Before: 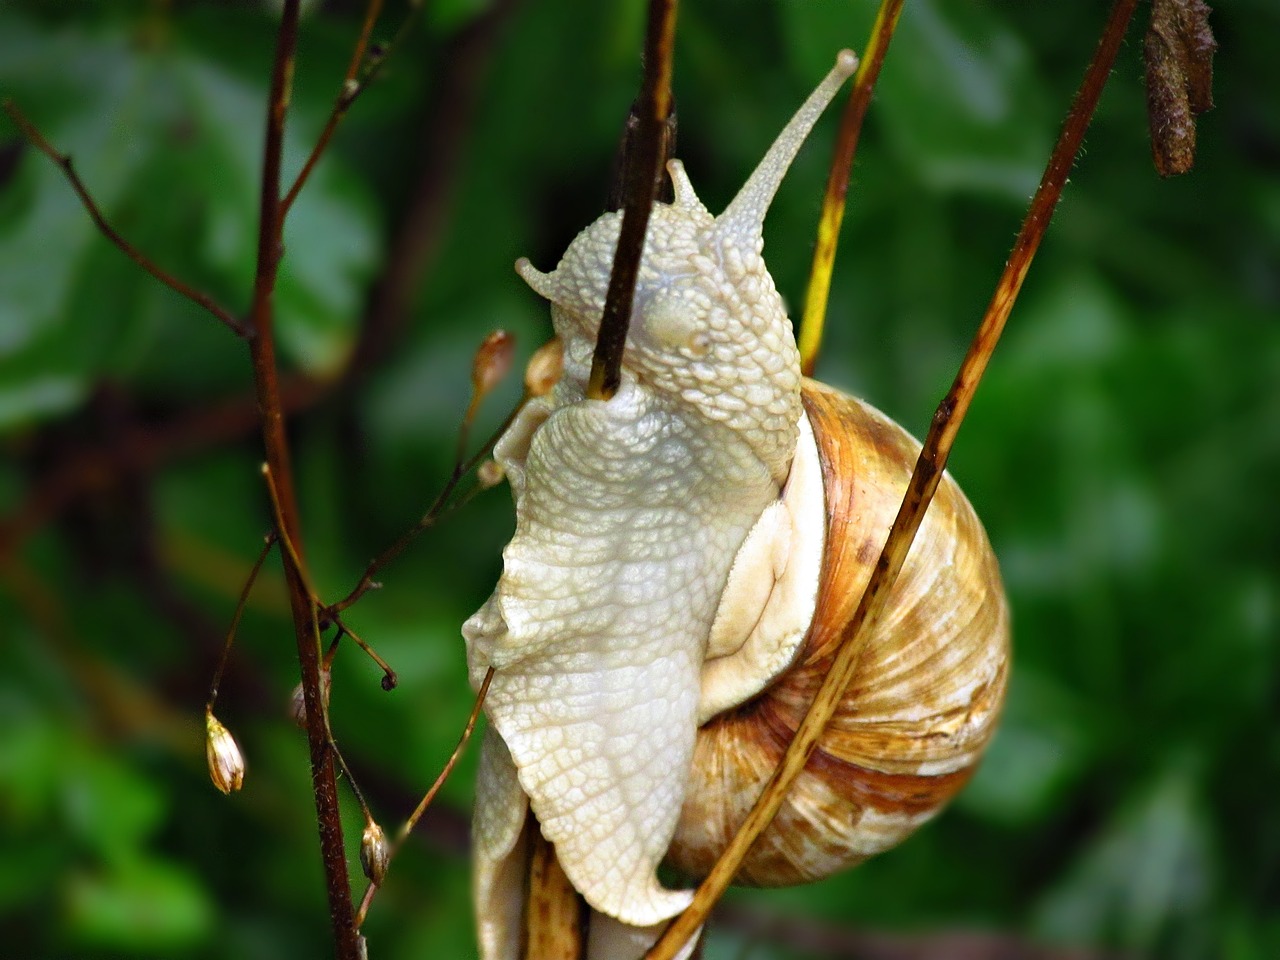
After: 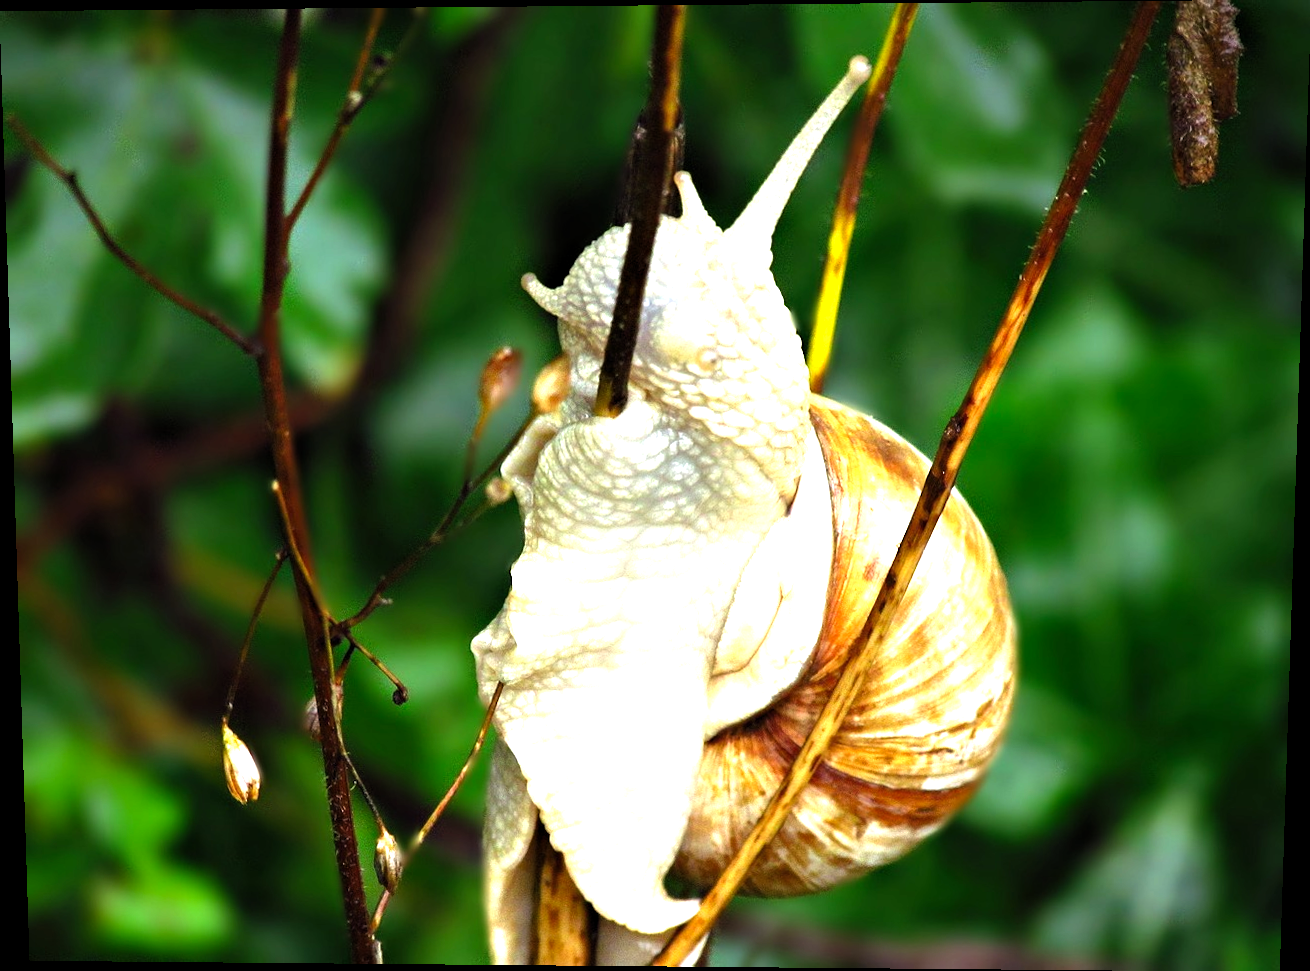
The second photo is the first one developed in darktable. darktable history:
levels: levels [0.012, 0.367, 0.697]
color balance: input saturation 99%
rotate and perspective: lens shift (vertical) 0.048, lens shift (horizontal) -0.024, automatic cropping off
